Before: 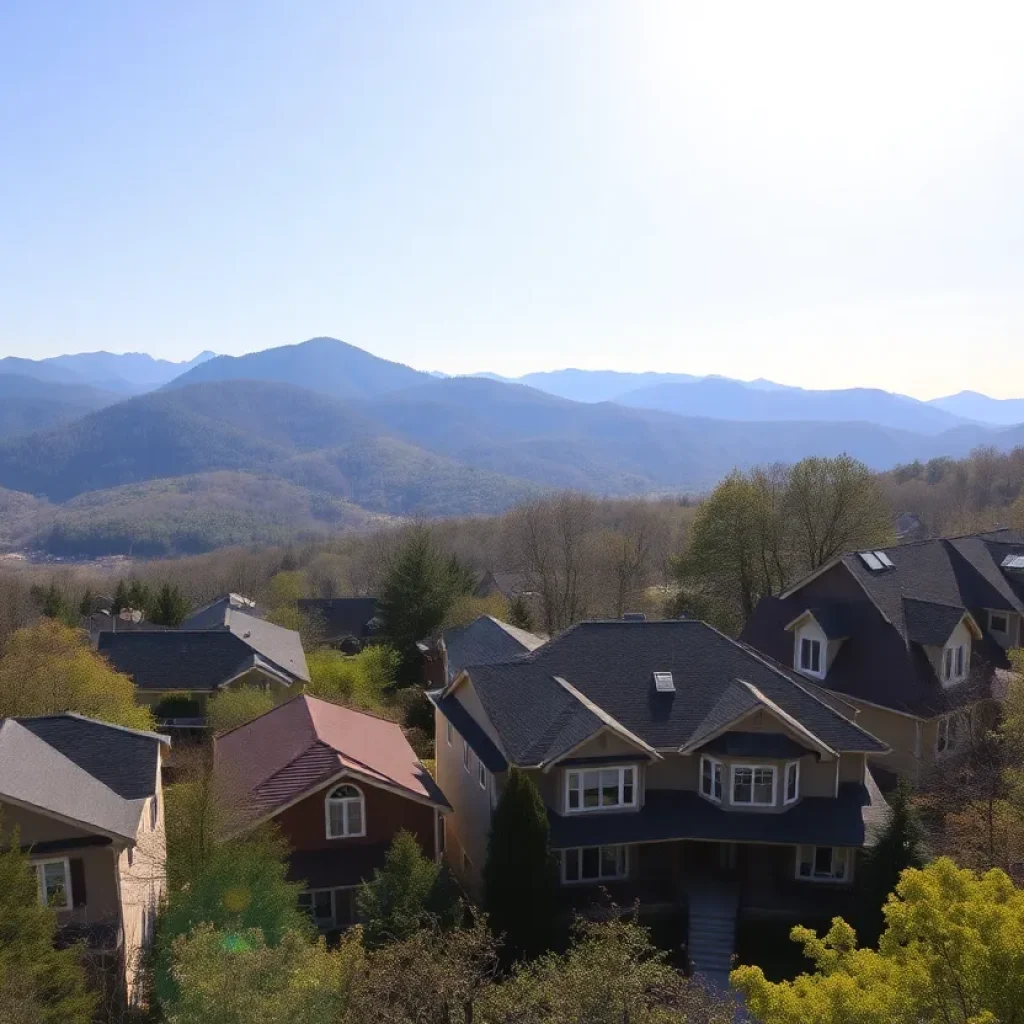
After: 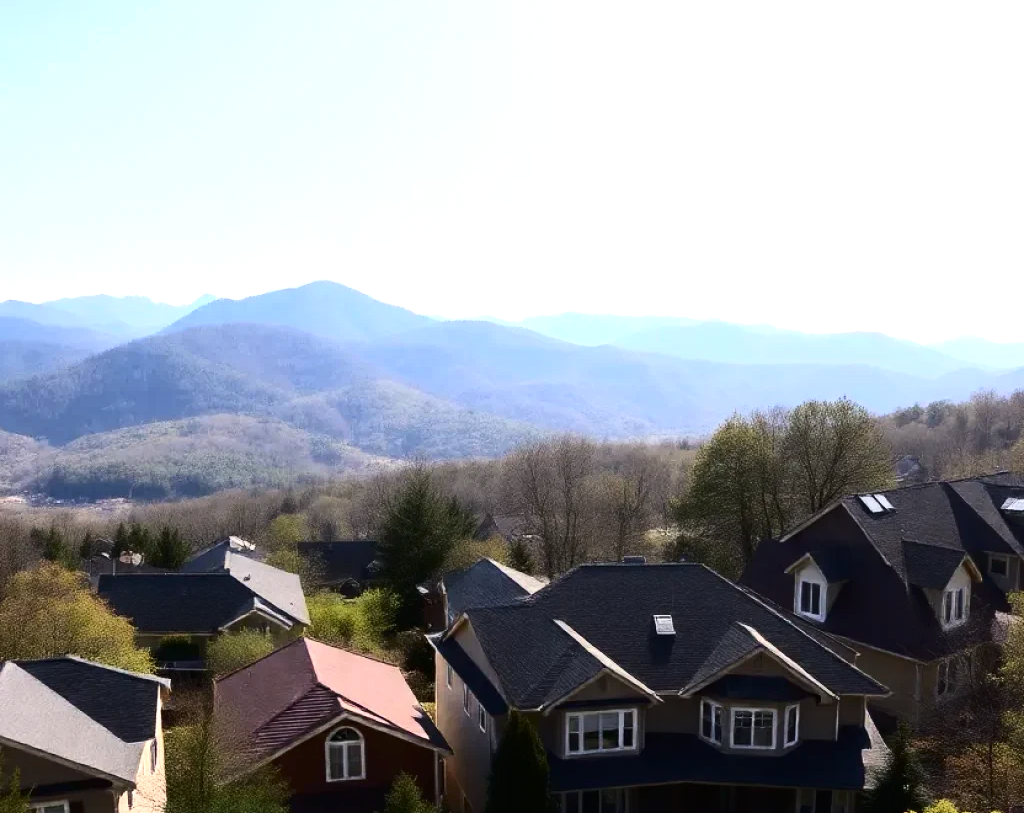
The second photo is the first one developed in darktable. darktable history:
contrast brightness saturation: contrast 0.295
shadows and highlights: shadows 20.91, highlights -35.42, highlights color adjustment 31.49%, soften with gaussian
crop and rotate: top 5.659%, bottom 14.911%
tone equalizer: -8 EV -0.745 EV, -7 EV -0.716 EV, -6 EV -0.579 EV, -5 EV -0.375 EV, -3 EV 0.371 EV, -2 EV 0.6 EV, -1 EV 0.688 EV, +0 EV 0.744 EV
